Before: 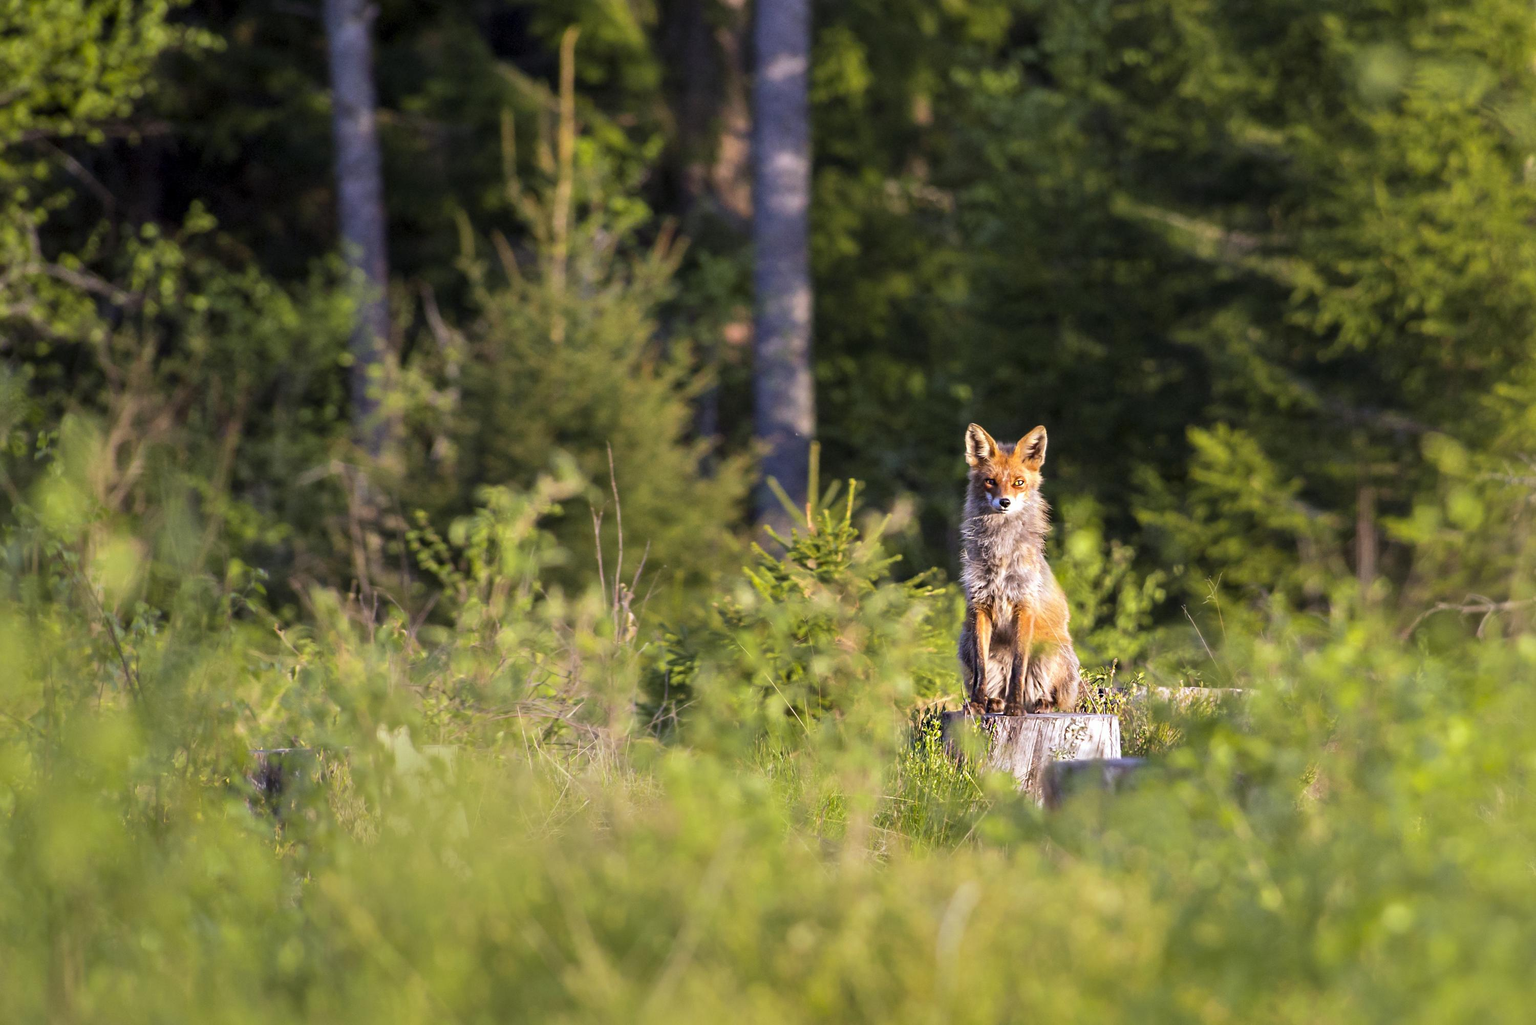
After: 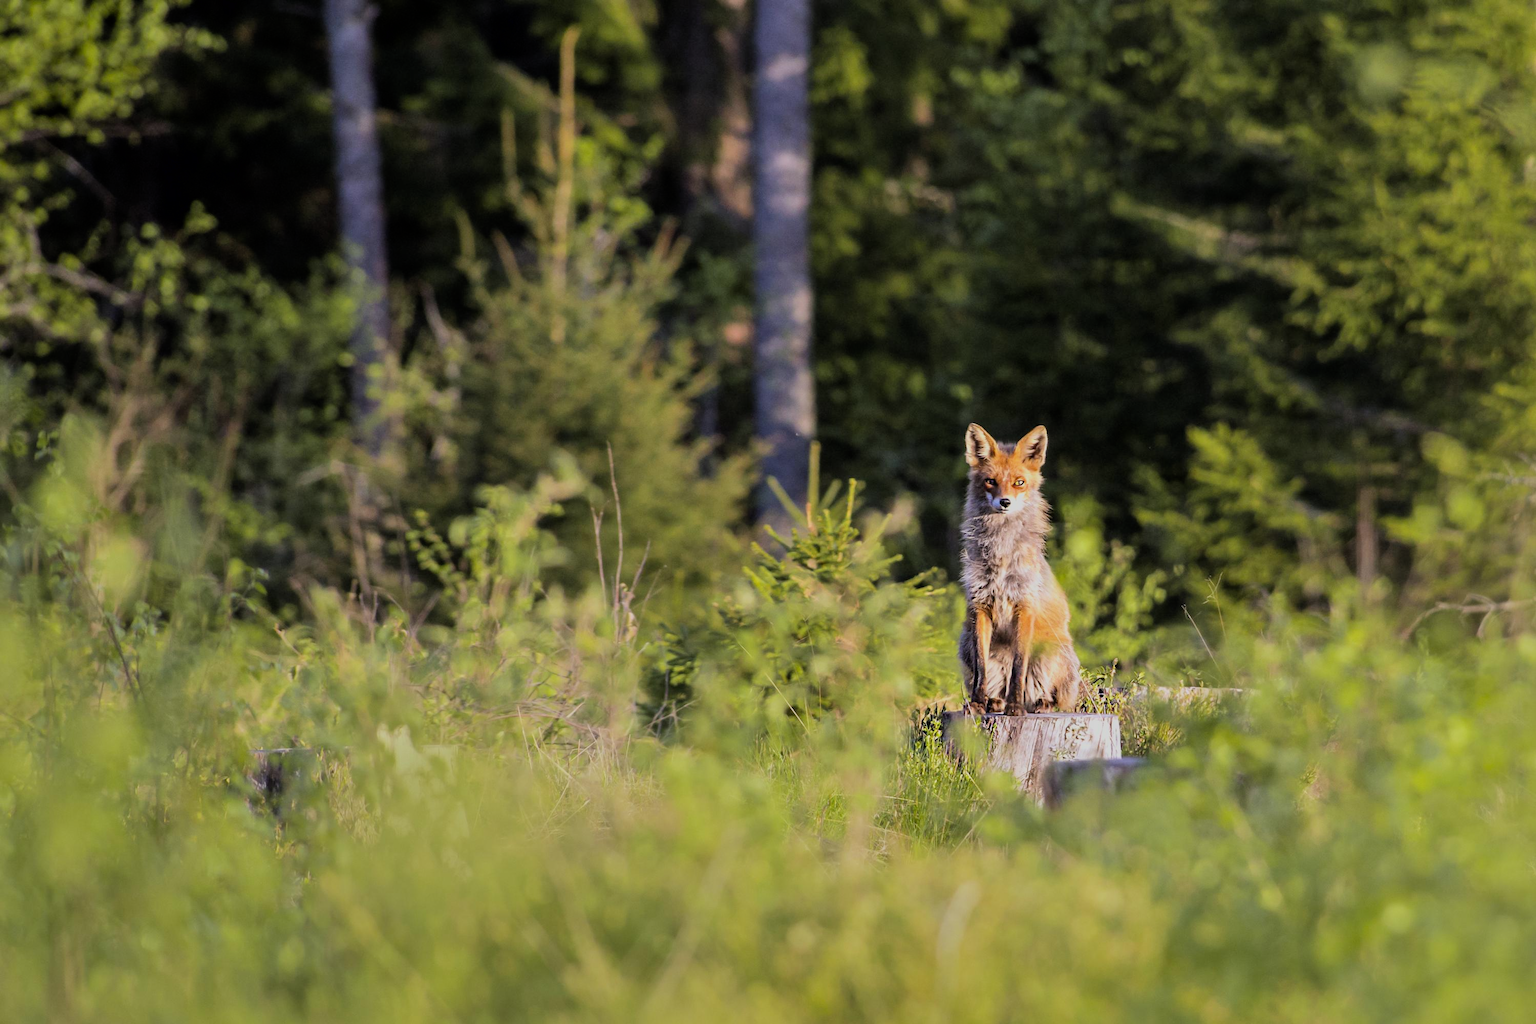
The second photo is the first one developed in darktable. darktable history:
shadows and highlights: shadows 4.1, highlights -17.6, soften with gaussian
filmic rgb: black relative exposure -7.65 EV, white relative exposure 4.56 EV, hardness 3.61, color science v6 (2022)
